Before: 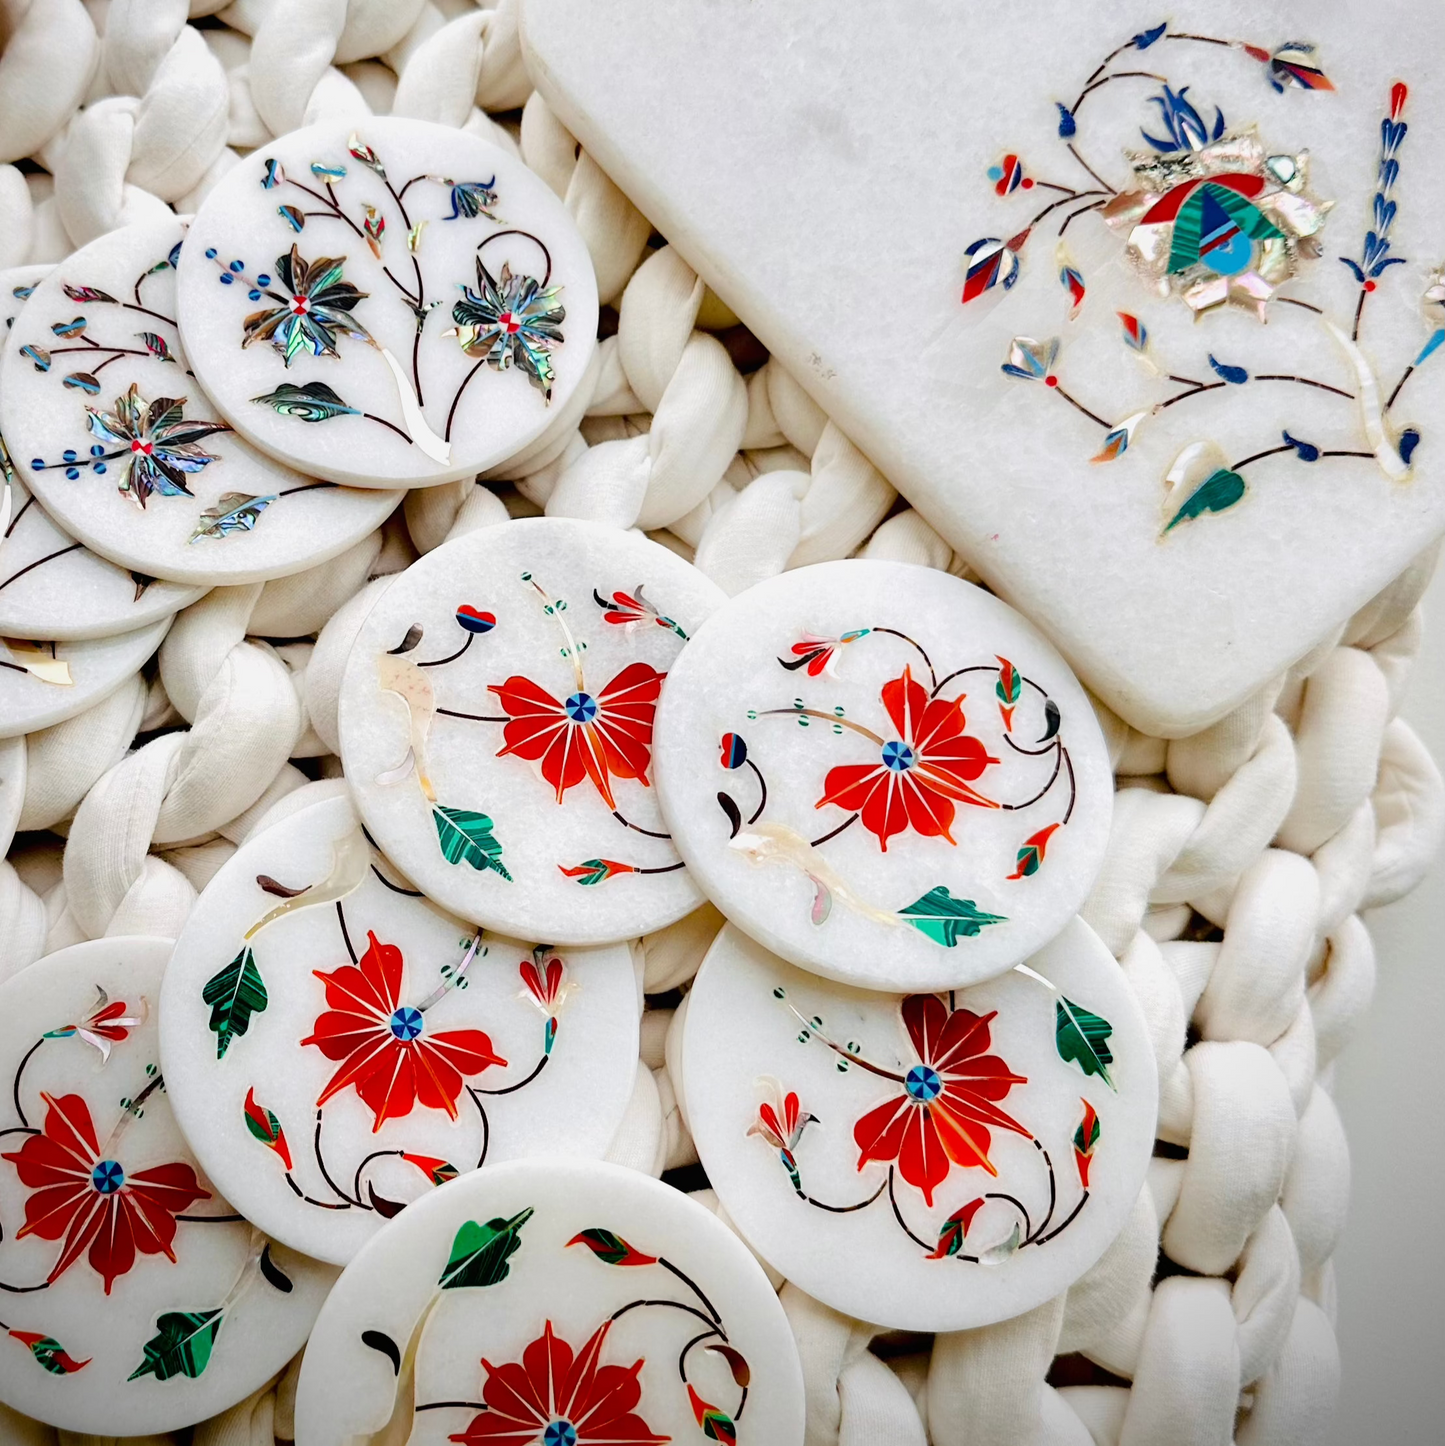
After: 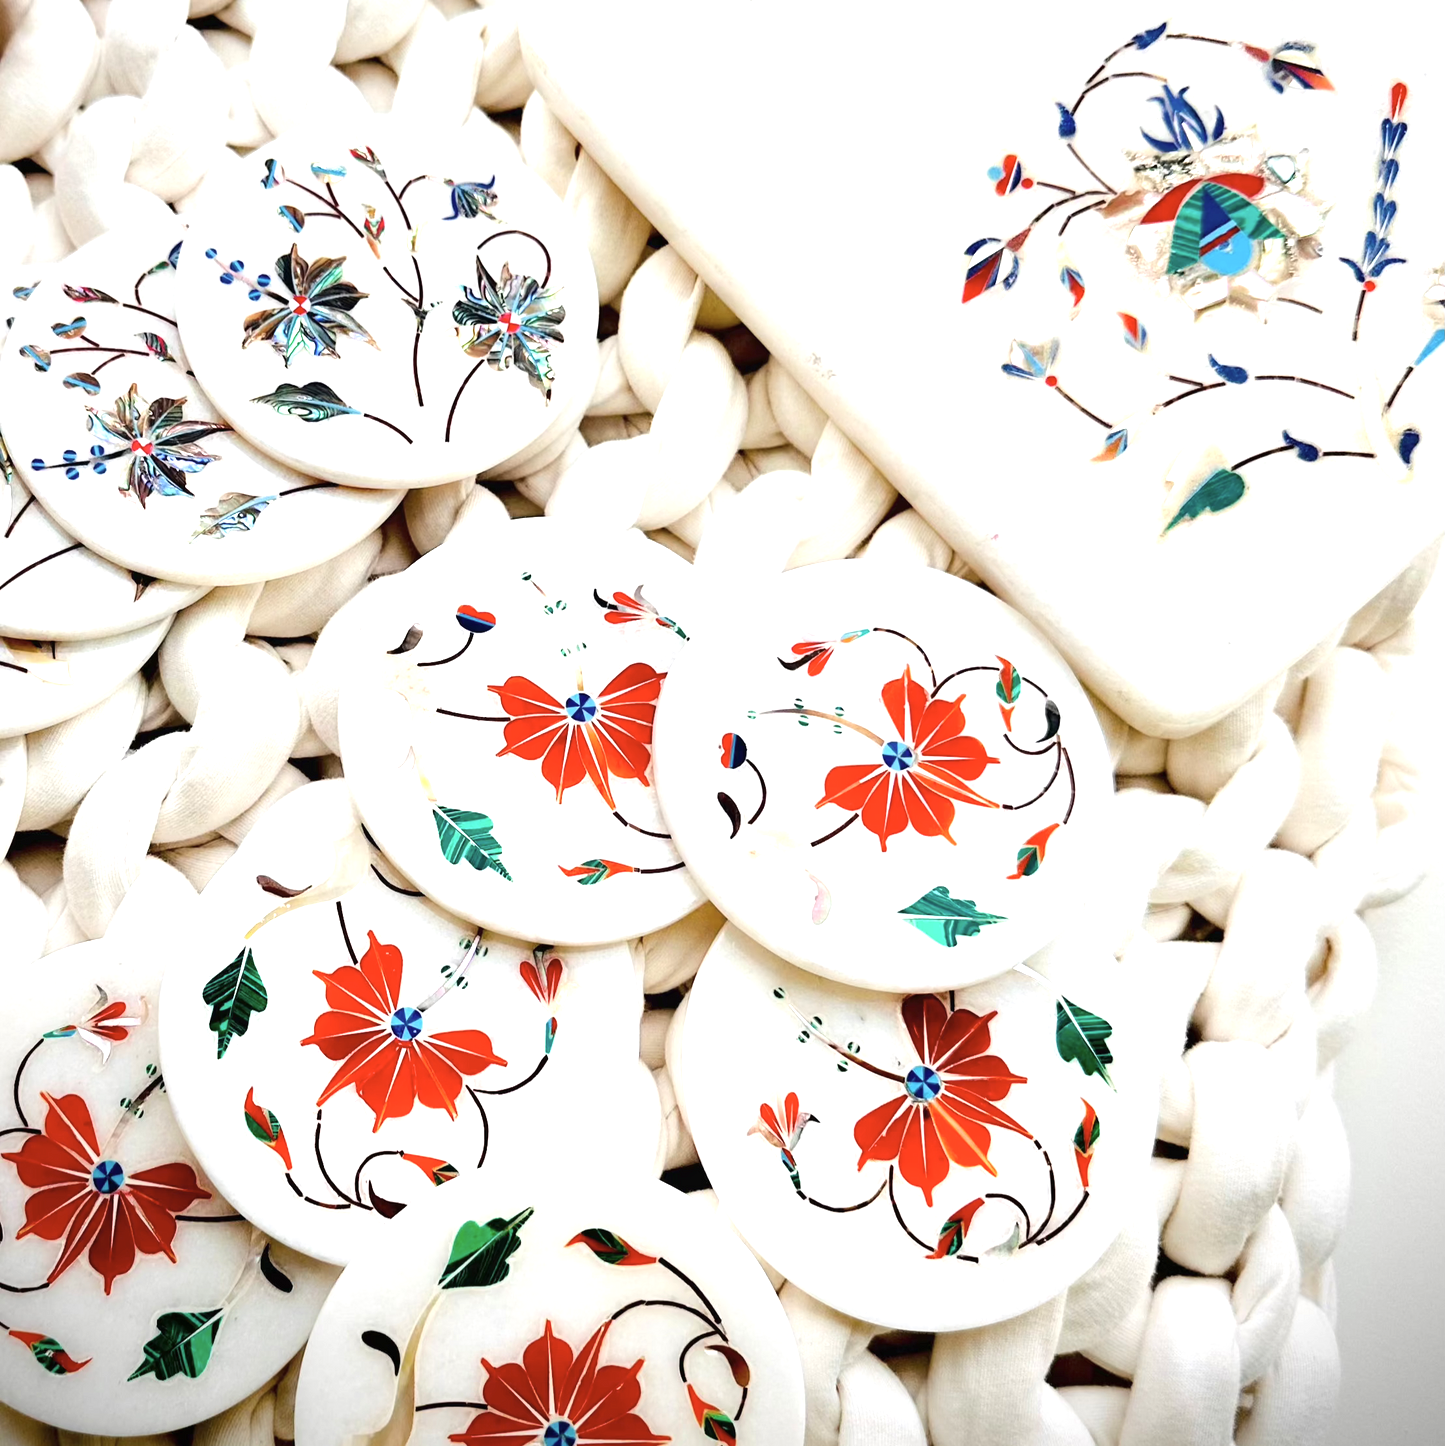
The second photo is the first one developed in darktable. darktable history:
color contrast: green-magenta contrast 0.84, blue-yellow contrast 0.86
exposure: black level correction 0, exposure 0.9 EV, compensate highlight preservation false
